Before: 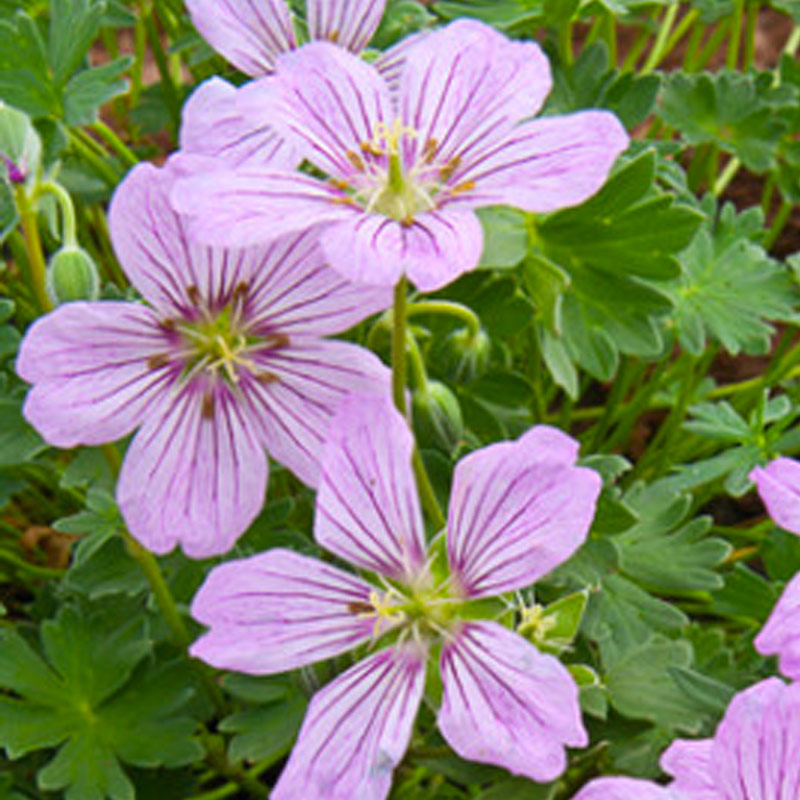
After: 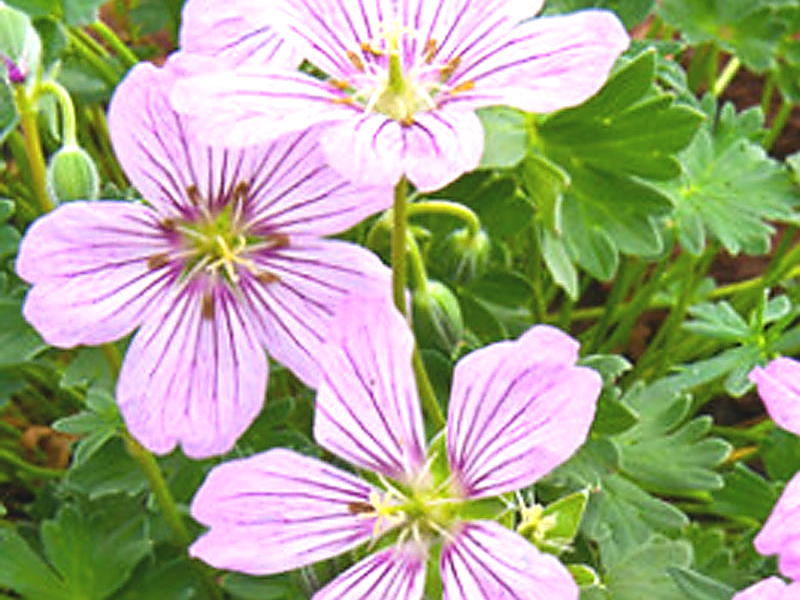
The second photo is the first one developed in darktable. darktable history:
sharpen: radius 1.4, amount 1.25, threshold 0.7
white balance: red 1.009, blue 1.027
crop and rotate: top 12.5%, bottom 12.5%
exposure: black level correction -0.005, exposure 0.622 EV, compensate highlight preservation false
